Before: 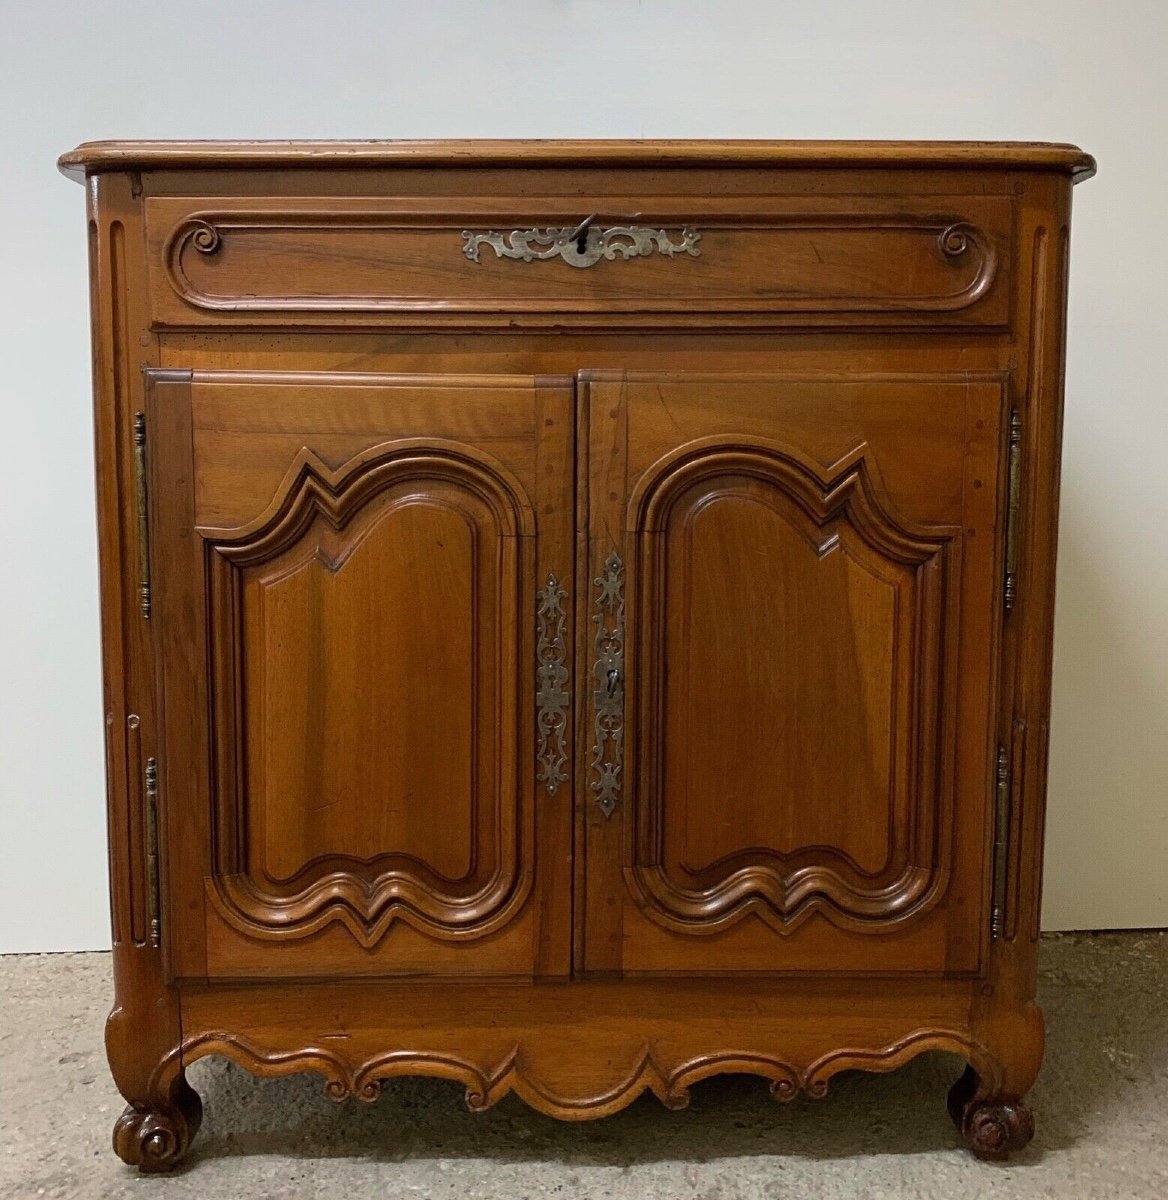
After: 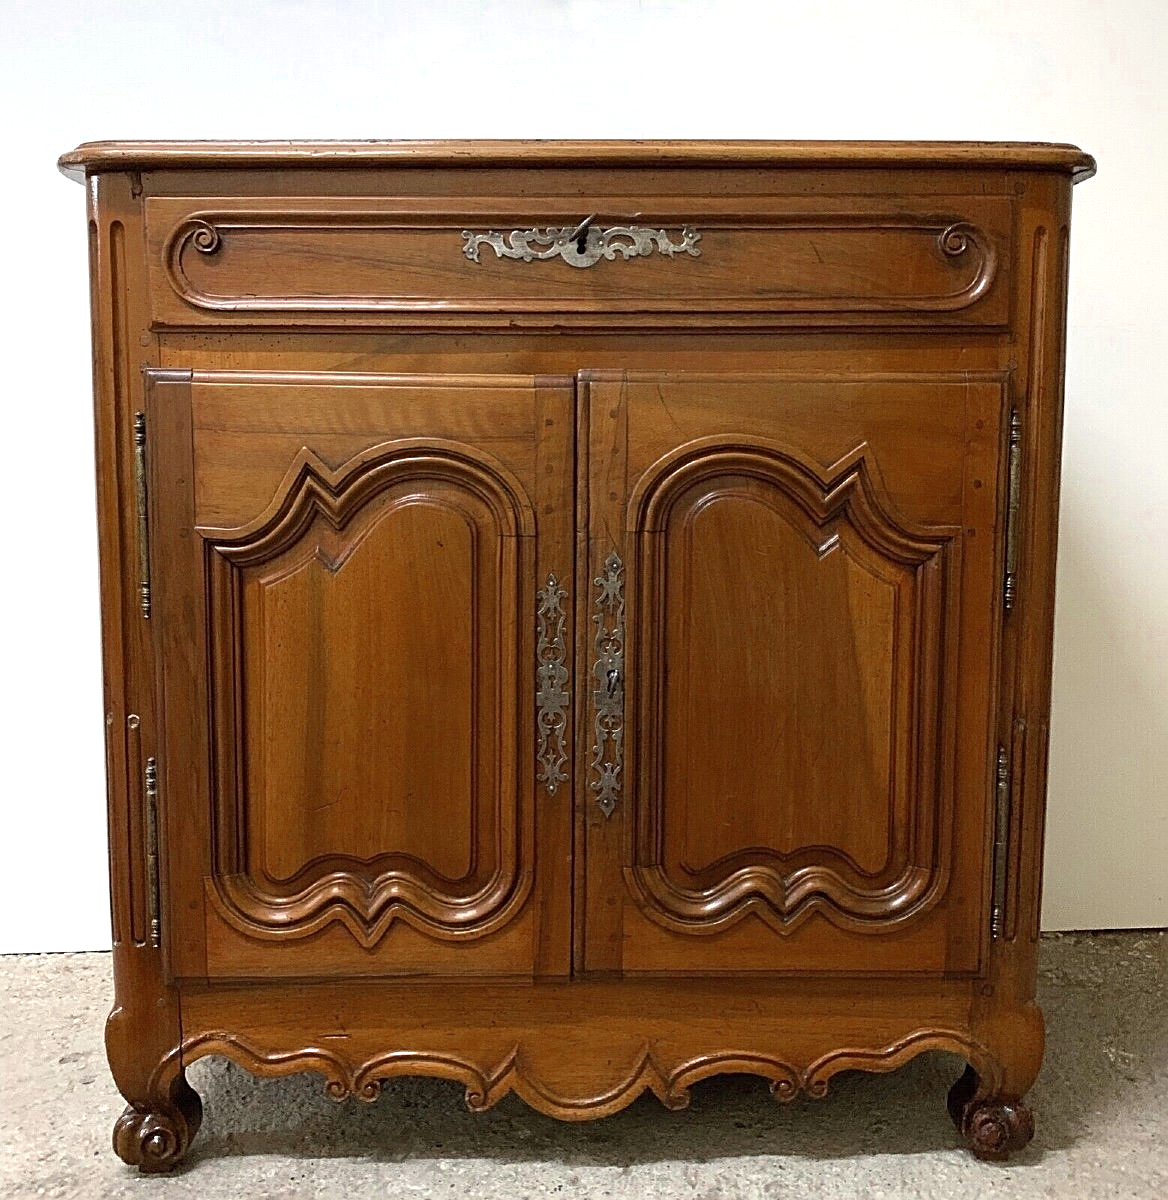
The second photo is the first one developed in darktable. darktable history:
color zones: curves: ch0 [(0, 0.5) (0.125, 0.4) (0.25, 0.5) (0.375, 0.4) (0.5, 0.4) (0.625, 0.35) (0.75, 0.35) (0.875, 0.5)]; ch1 [(0, 0.35) (0.125, 0.45) (0.25, 0.35) (0.375, 0.35) (0.5, 0.35) (0.625, 0.35) (0.75, 0.45) (0.875, 0.35)]; ch2 [(0, 0.6) (0.125, 0.5) (0.25, 0.5) (0.375, 0.6) (0.5, 0.6) (0.625, 0.5) (0.75, 0.5) (0.875, 0.5)]
sharpen: on, module defaults
exposure: exposure 0.746 EV, compensate highlight preservation false
